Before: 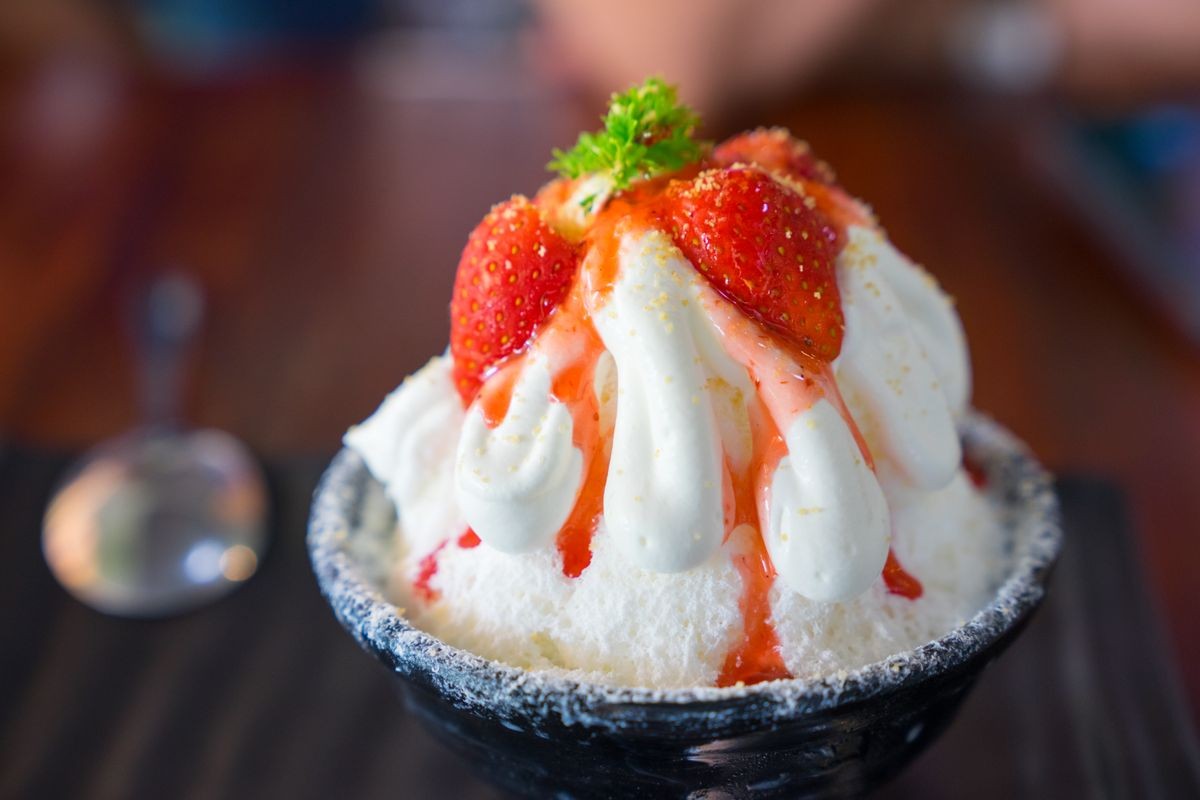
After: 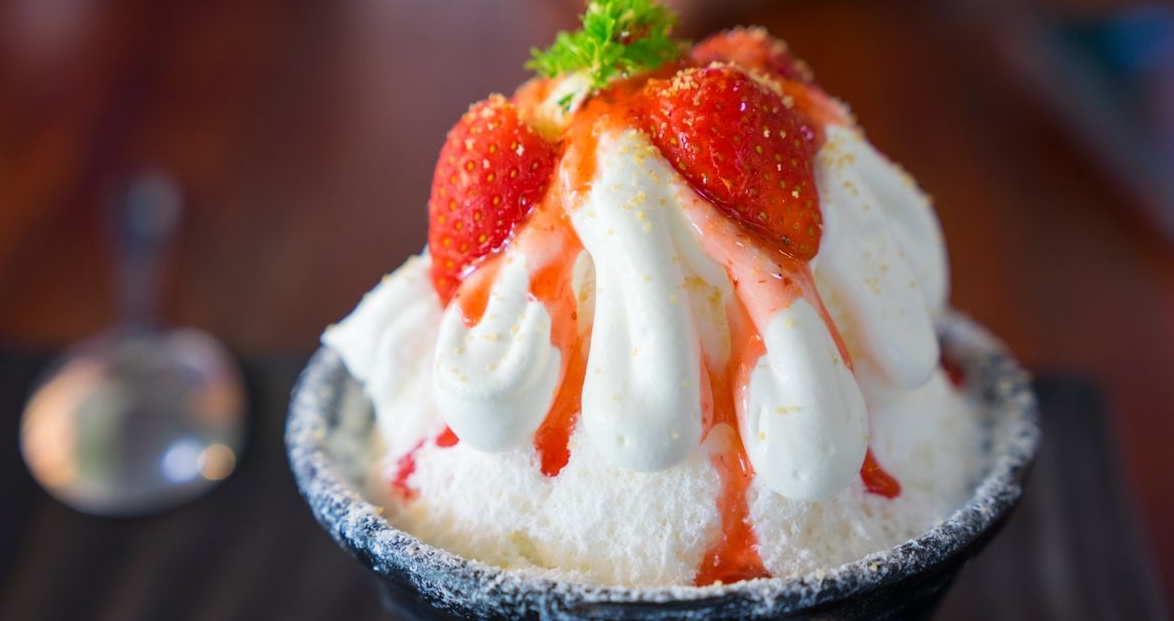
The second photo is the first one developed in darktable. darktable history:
crop and rotate: left 1.886%, top 12.685%, right 0.225%, bottom 9.586%
